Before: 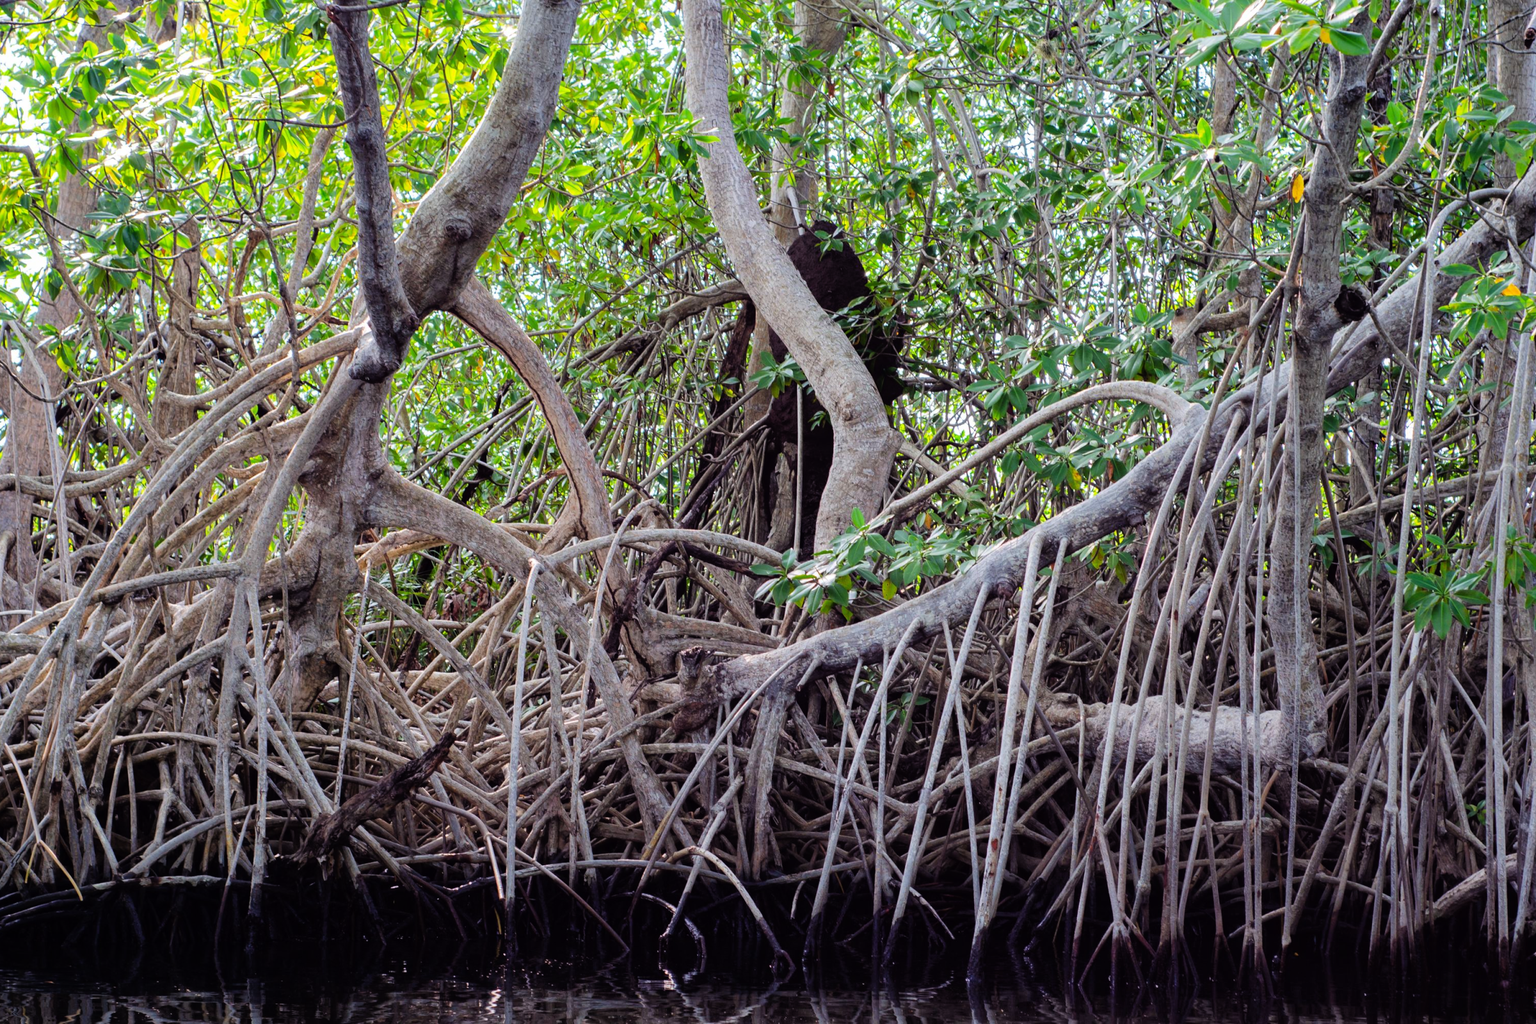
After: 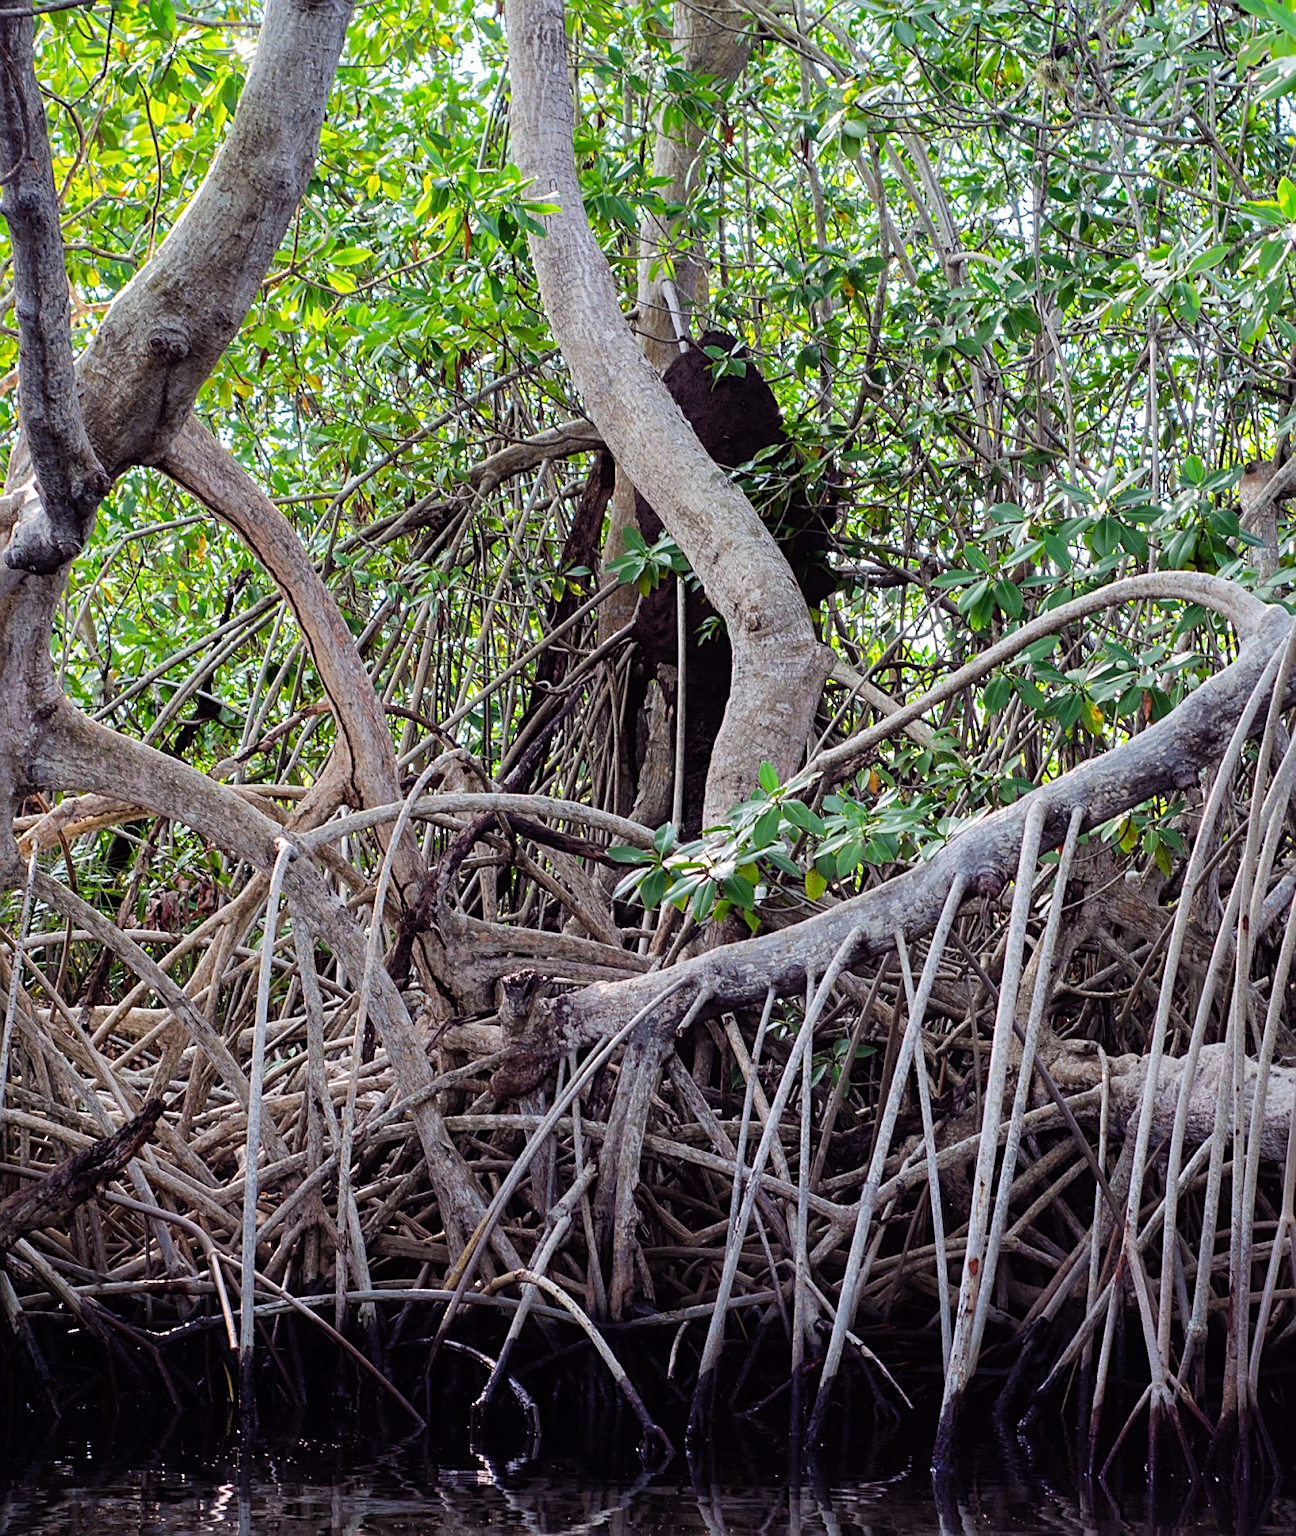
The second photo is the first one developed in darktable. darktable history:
crop and rotate: left 22.516%, right 21.234%
sharpen: on, module defaults
